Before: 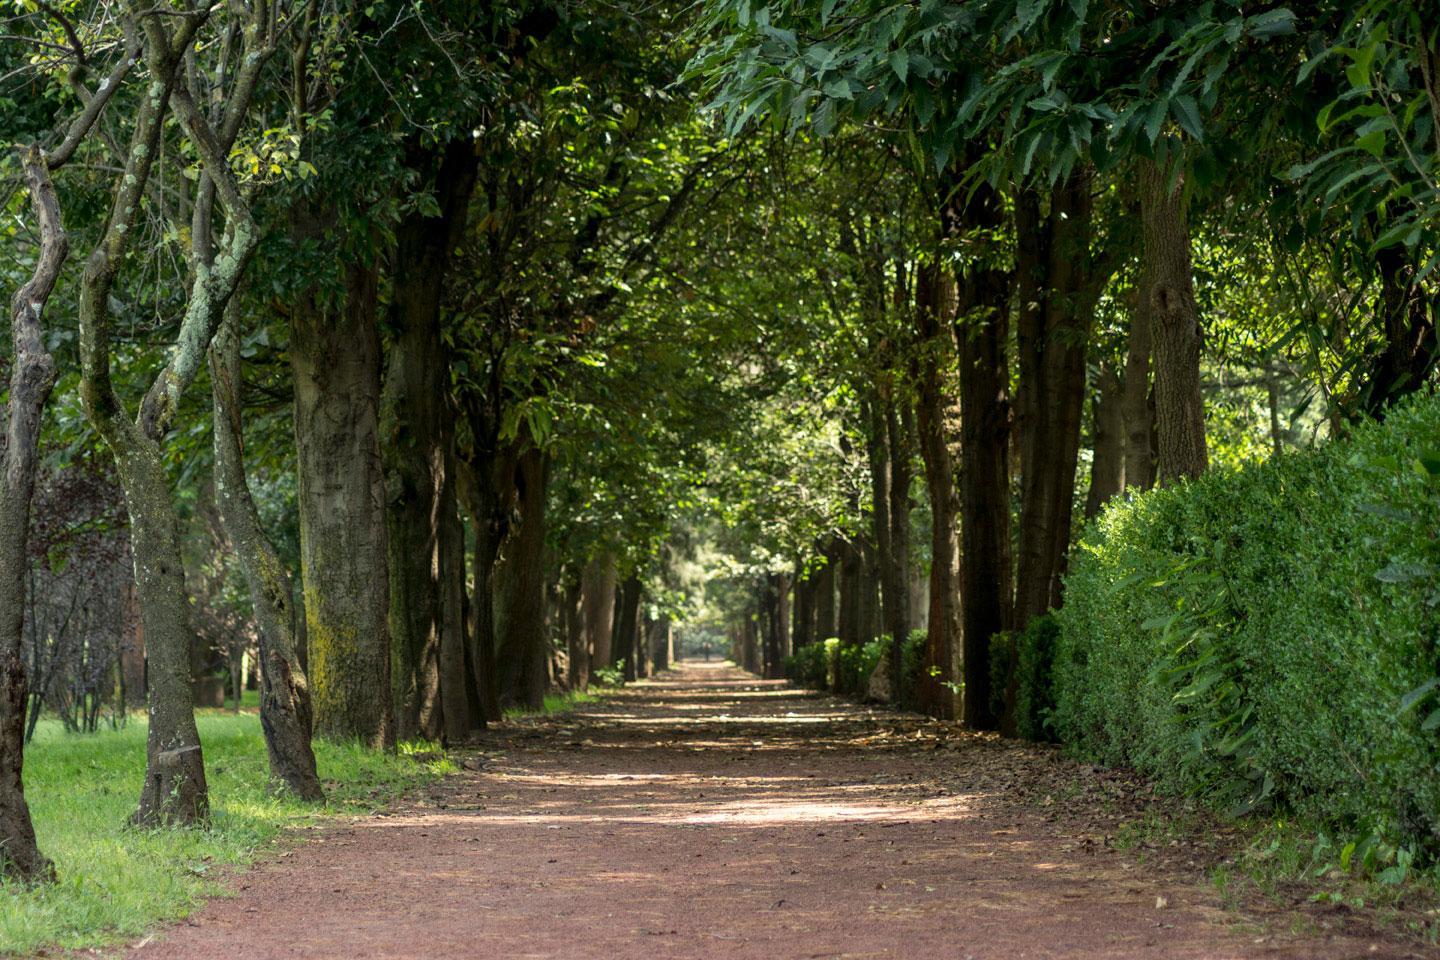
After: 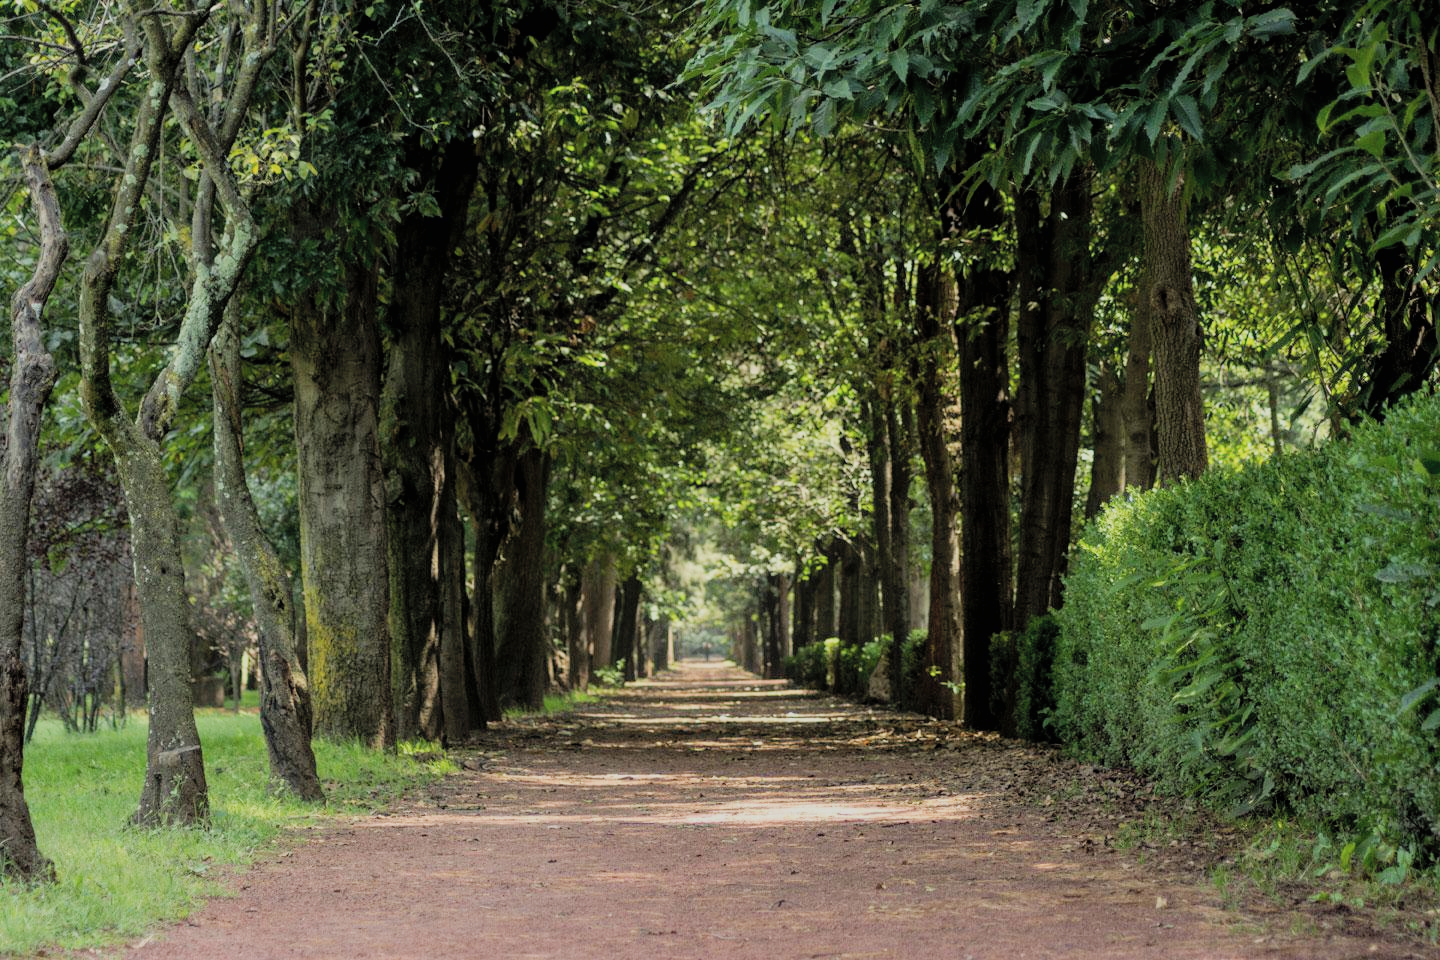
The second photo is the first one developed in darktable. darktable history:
contrast brightness saturation: brightness 0.119
filmic rgb: black relative exposure -16 EV, white relative exposure 6.86 EV, hardness 4.65
